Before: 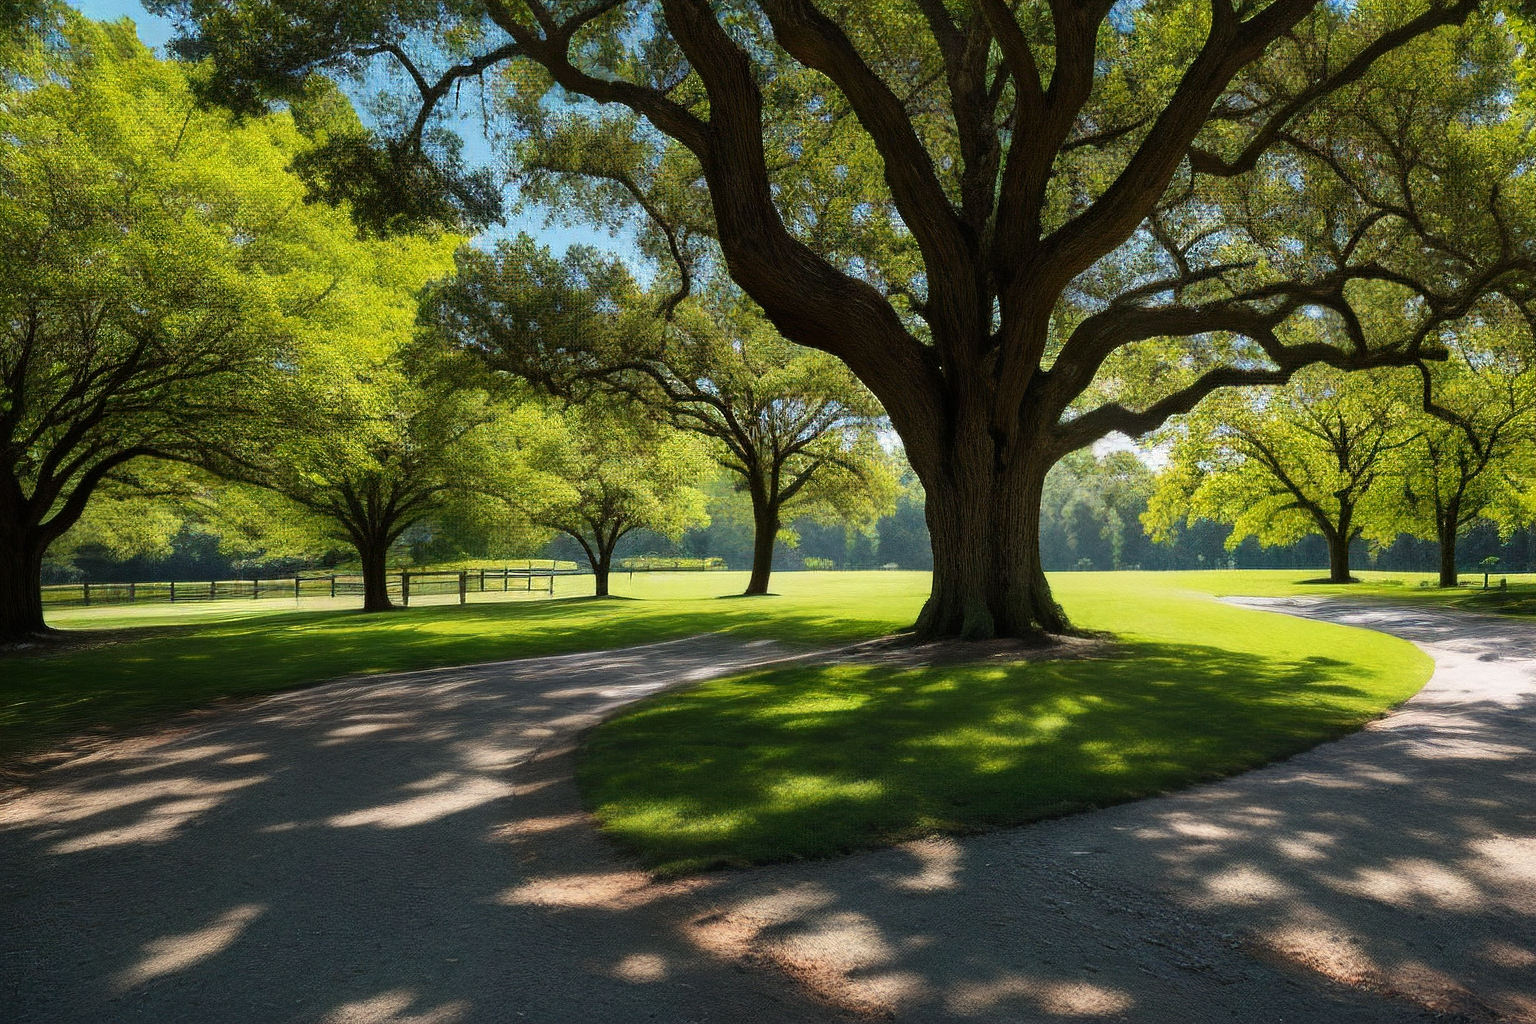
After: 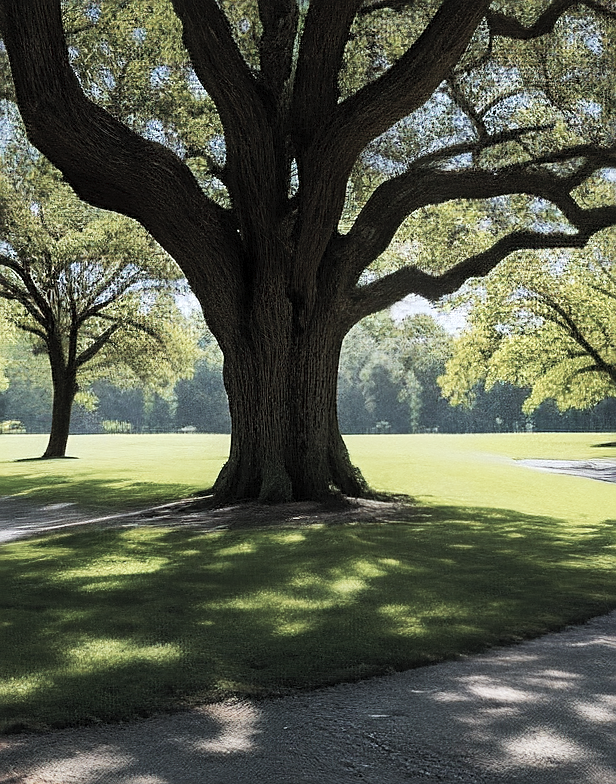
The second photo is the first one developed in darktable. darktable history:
tone curve: curves: ch0 [(0, 0) (0.003, 0.012) (0.011, 0.015) (0.025, 0.02) (0.044, 0.032) (0.069, 0.044) (0.1, 0.063) (0.136, 0.085) (0.177, 0.121) (0.224, 0.159) (0.277, 0.207) (0.335, 0.261) (0.399, 0.328) (0.468, 0.41) (0.543, 0.506) (0.623, 0.609) (0.709, 0.719) (0.801, 0.82) (0.898, 0.907) (1, 1)], preserve colors none
white balance: red 0.954, blue 1.079
crop: left 45.721%, top 13.393%, right 14.118%, bottom 10.01%
contrast brightness saturation: brightness 0.18, saturation -0.5
exposure: black level correction 0.001, compensate highlight preservation false
sharpen: on, module defaults
